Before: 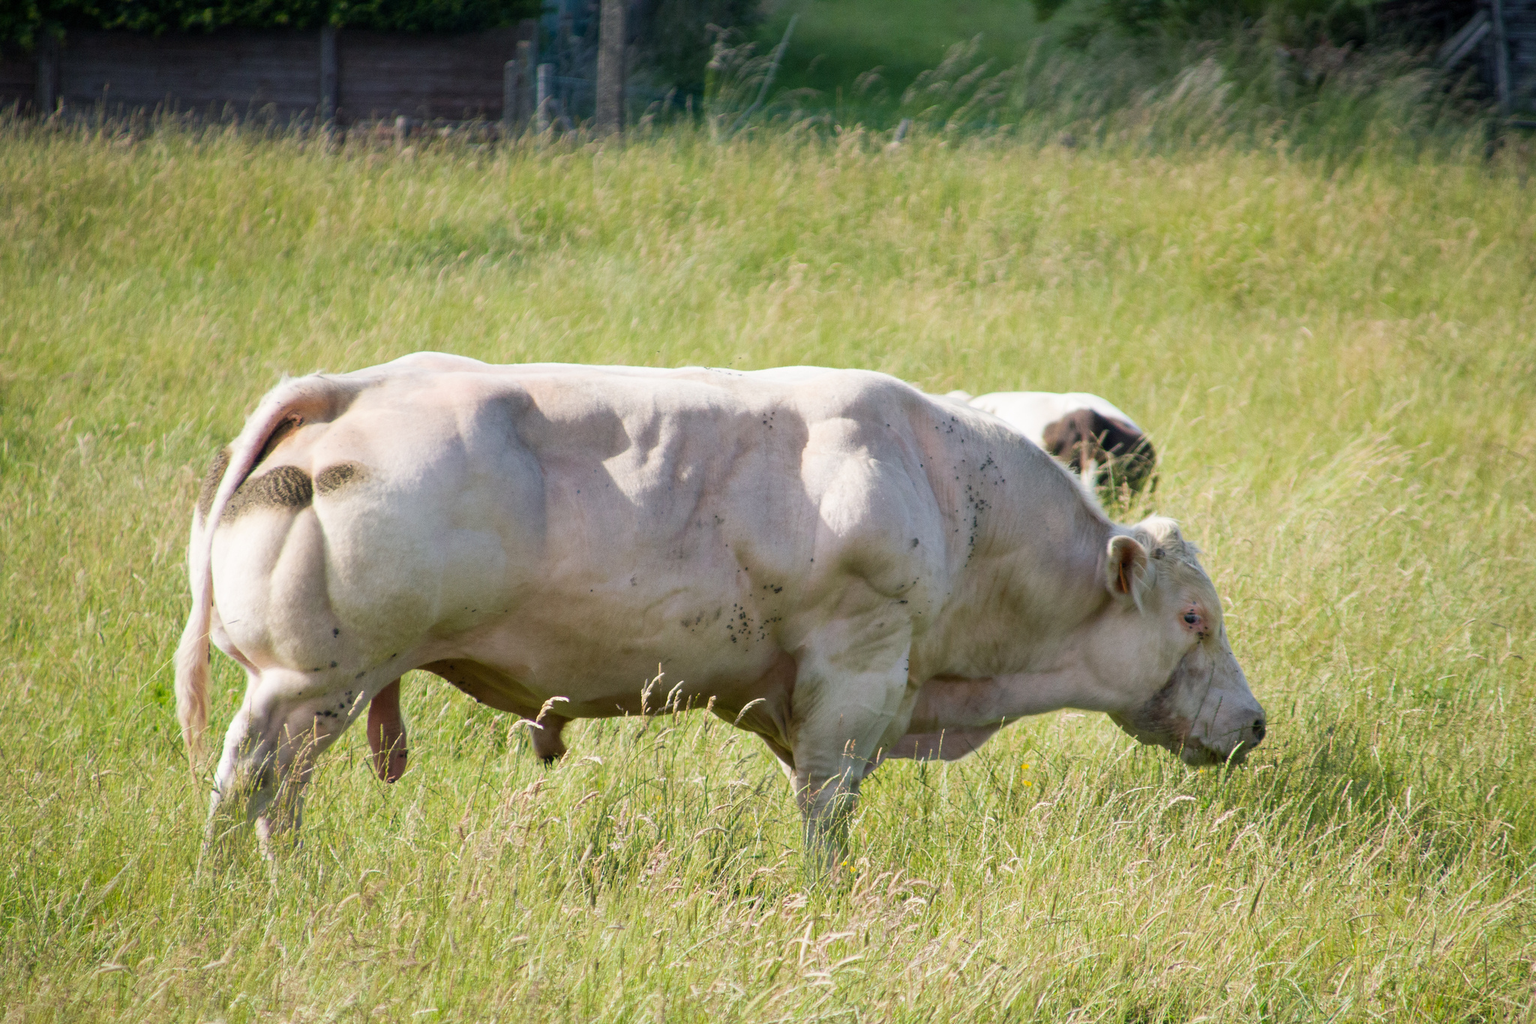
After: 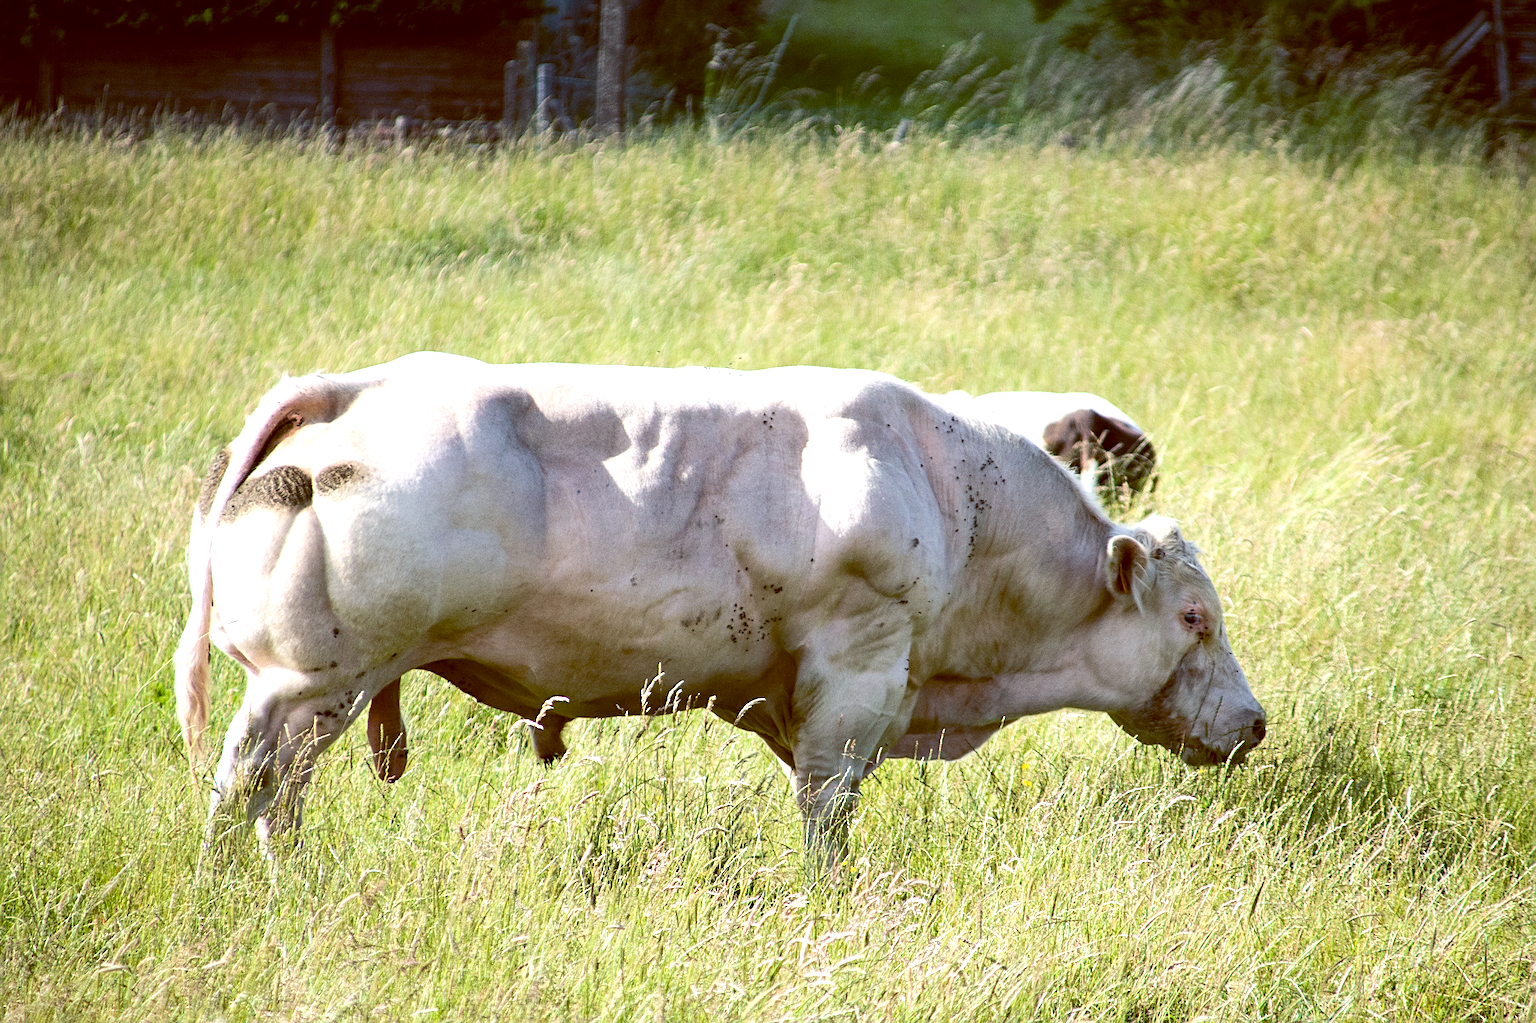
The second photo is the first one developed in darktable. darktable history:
color balance: lift [1, 1.015, 1.004, 0.985], gamma [1, 0.958, 0.971, 1.042], gain [1, 0.956, 0.977, 1.044]
tone equalizer: -8 EV -0.75 EV, -7 EV -0.7 EV, -6 EV -0.6 EV, -5 EV -0.4 EV, -3 EV 0.4 EV, -2 EV 0.6 EV, -1 EV 0.7 EV, +0 EV 0.75 EV, edges refinement/feathering 500, mask exposure compensation -1.57 EV, preserve details no
sharpen: on, module defaults
